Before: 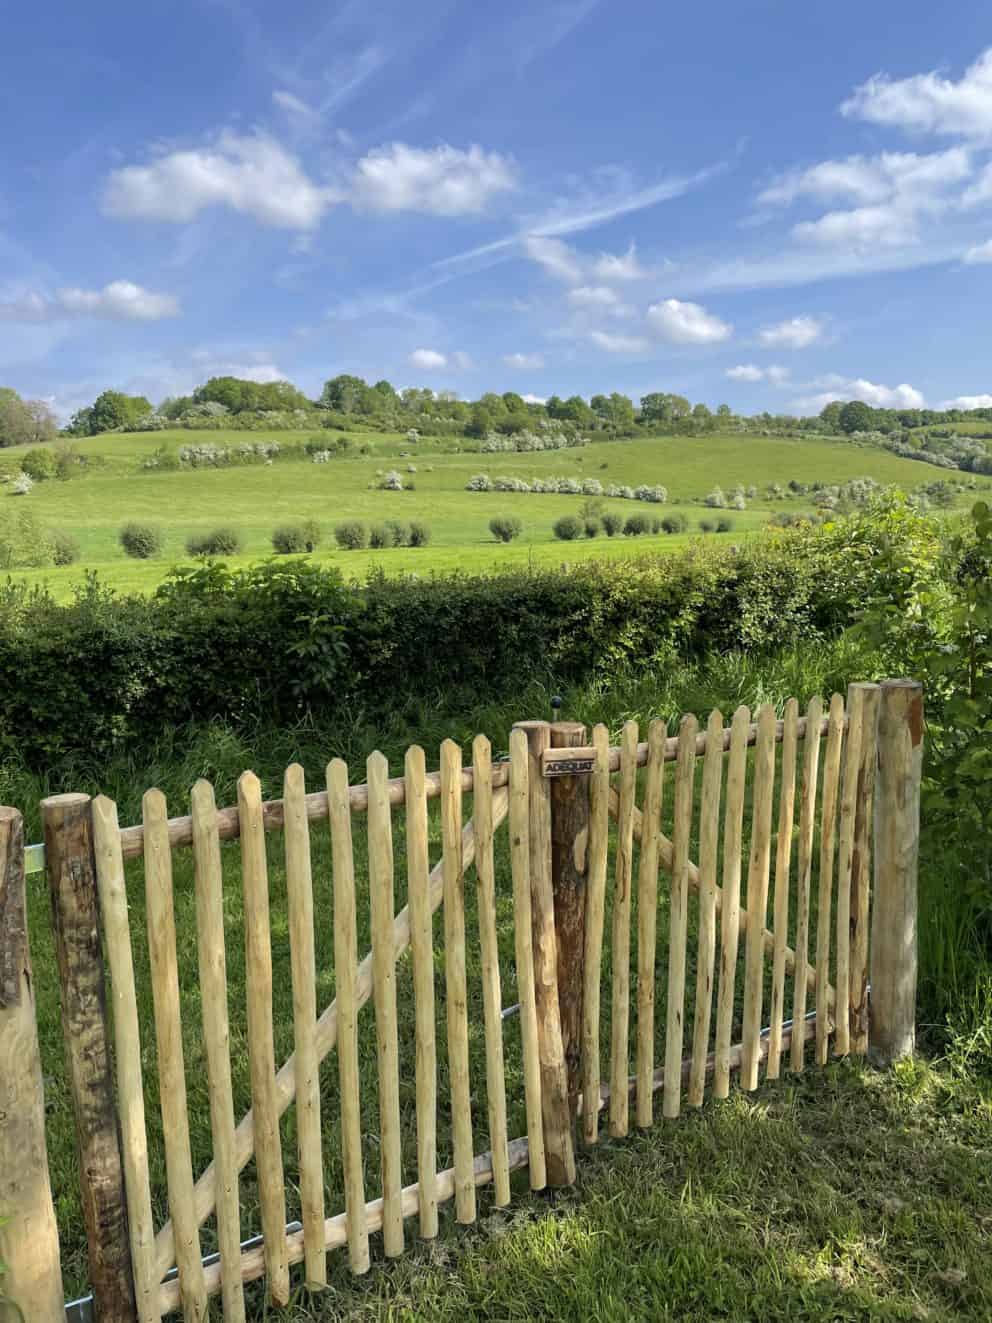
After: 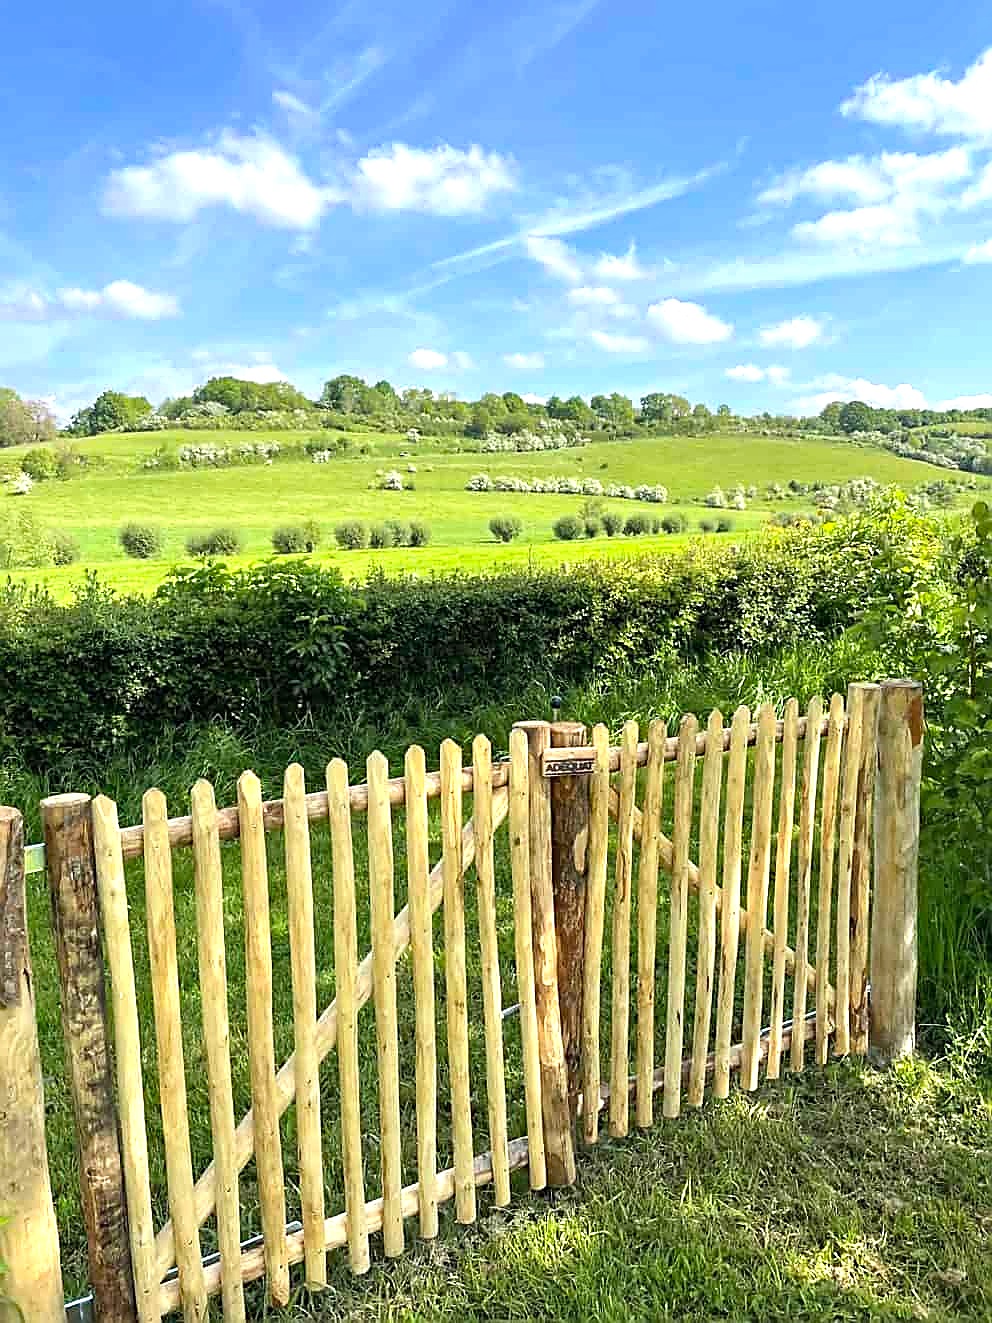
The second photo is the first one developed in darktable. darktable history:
exposure: black level correction 0, exposure 0.894 EV, compensate highlight preservation false
sharpen: radius 1.379, amount 1.237, threshold 0.687
haze removal: compatibility mode true, adaptive false
